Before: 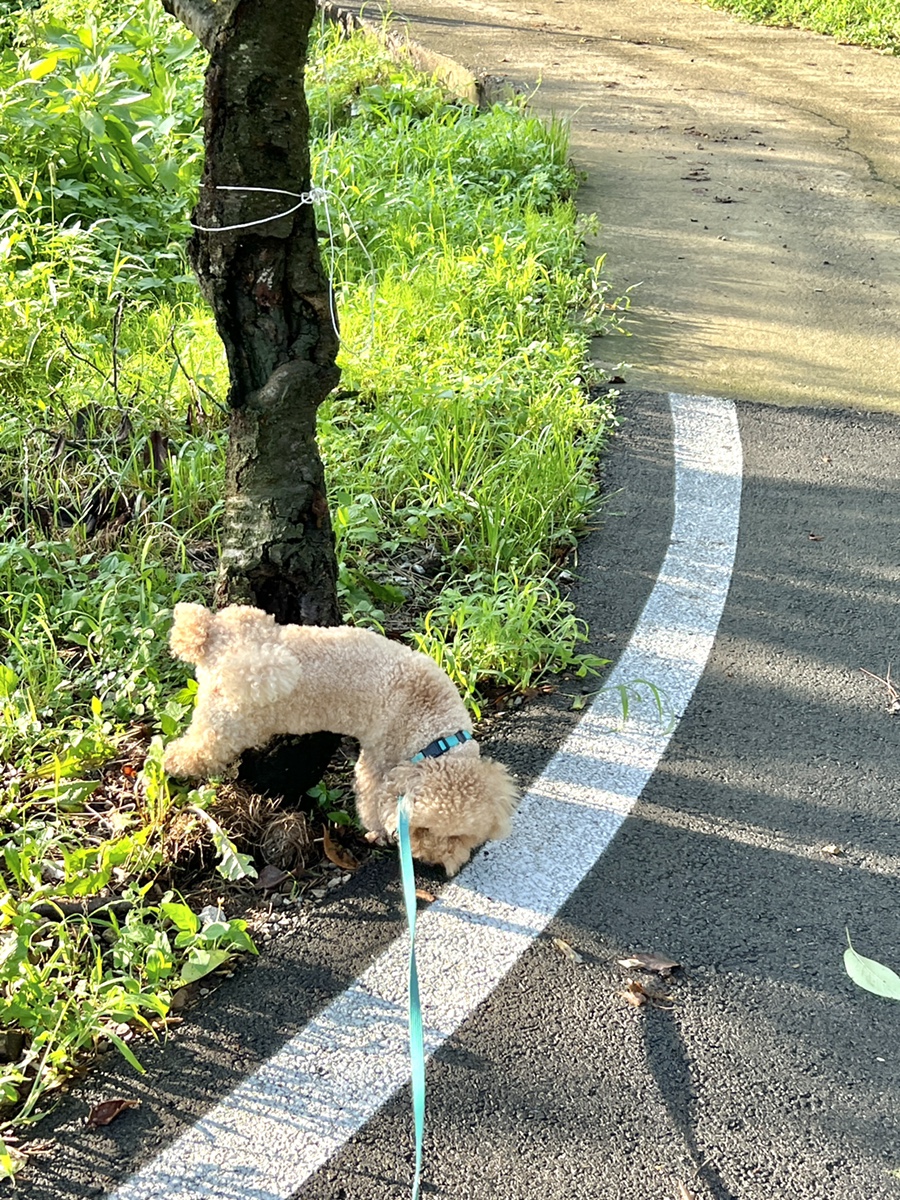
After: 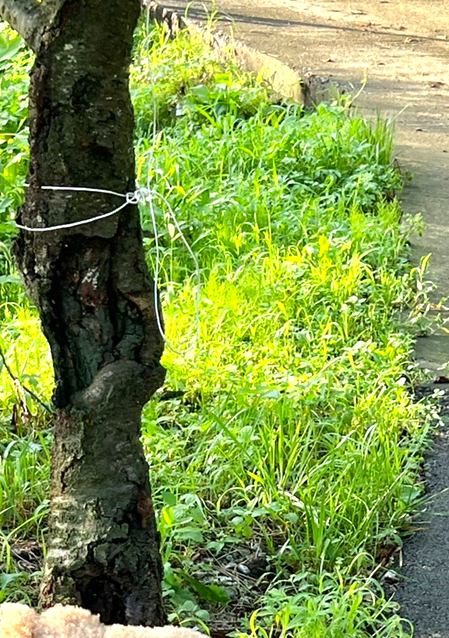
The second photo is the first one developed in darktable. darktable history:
crop: left 19.472%, right 30.572%, bottom 46.77%
exposure: exposure 0.21 EV, compensate highlight preservation false
